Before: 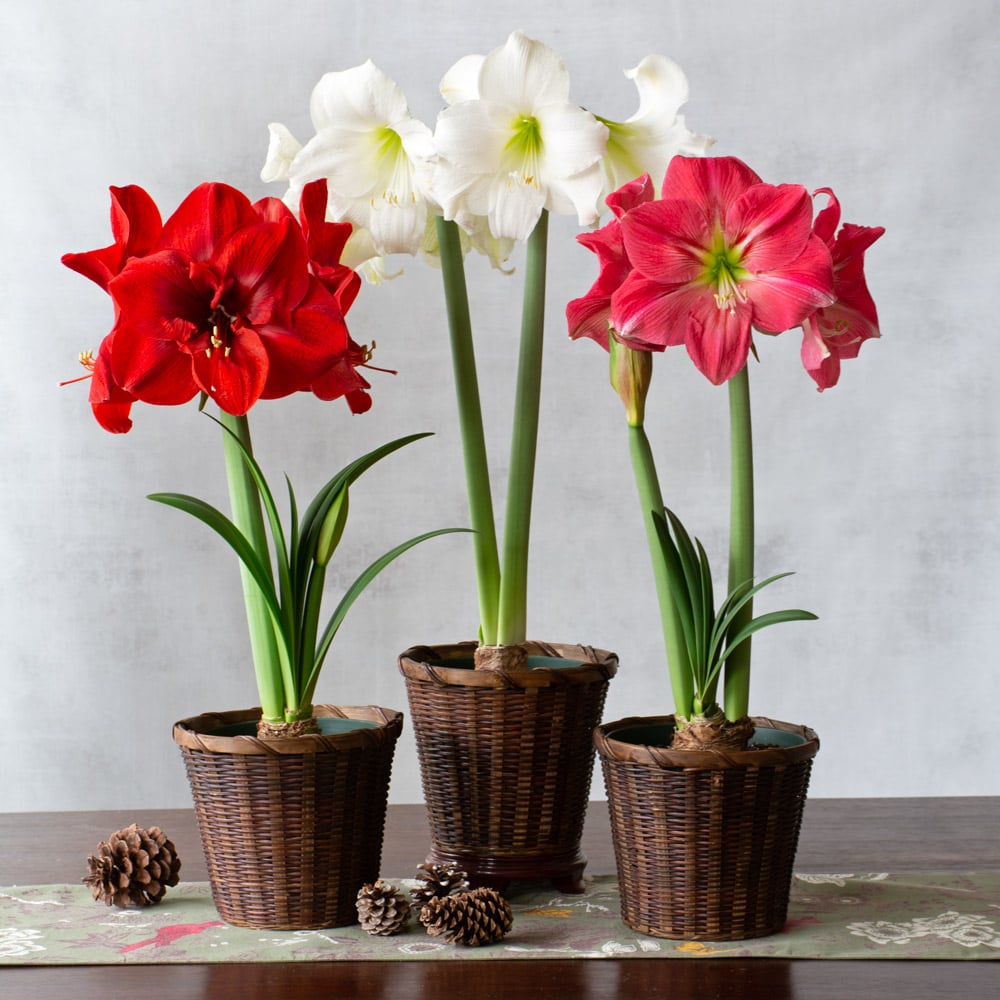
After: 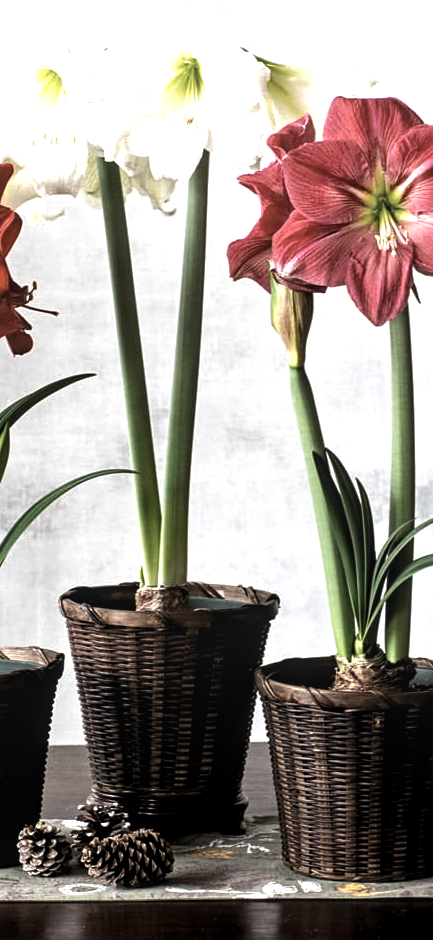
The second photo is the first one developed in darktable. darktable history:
sharpen: amount 0.209
contrast brightness saturation: contrast 0.098, saturation -0.357
local contrast: detail 130%
crop: left 33.909%, top 5.992%, right 22.774%
exposure: exposure -0.04 EV, compensate highlight preservation false
levels: levels [0.044, 0.475, 0.791]
